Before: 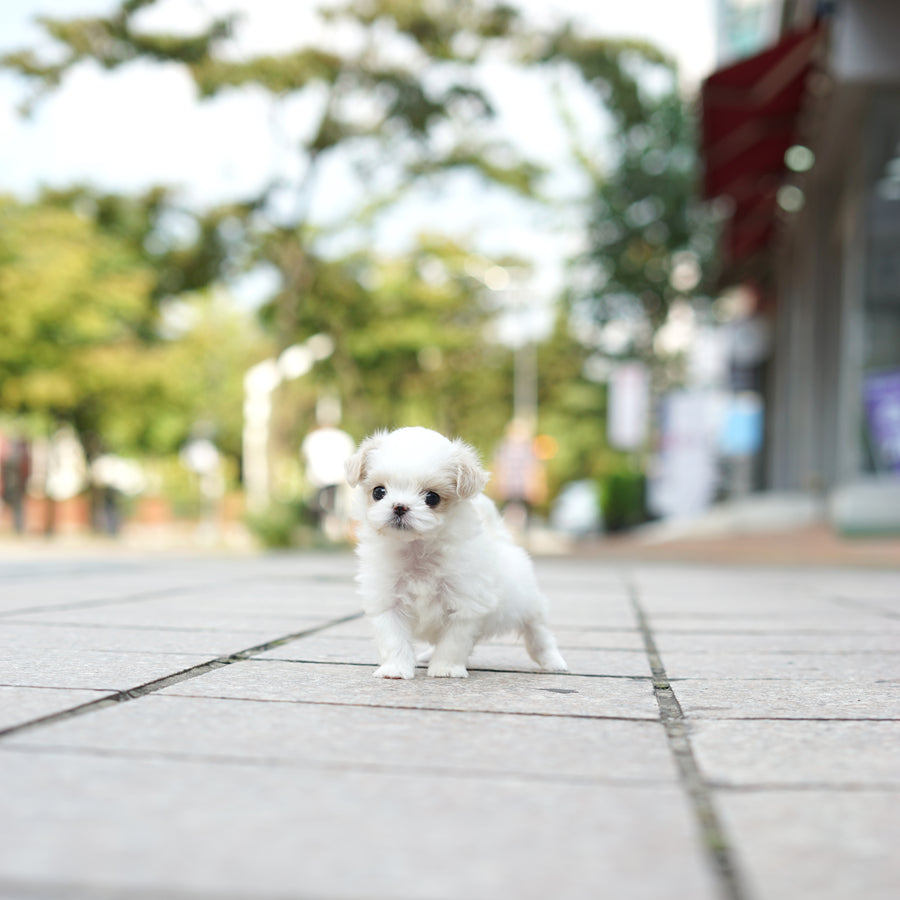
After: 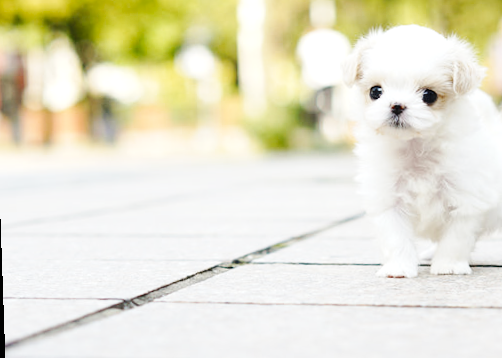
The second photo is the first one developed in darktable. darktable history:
rotate and perspective: rotation -2°, crop left 0.022, crop right 0.978, crop top 0.049, crop bottom 0.951
exposure: exposure 0.15 EV, compensate highlight preservation false
base curve: curves: ch0 [(0, 0) (0.036, 0.025) (0.121, 0.166) (0.206, 0.329) (0.605, 0.79) (1, 1)], preserve colors none
crop: top 44.483%, right 43.593%, bottom 12.892%
color contrast: green-magenta contrast 0.8, blue-yellow contrast 1.1, unbound 0
